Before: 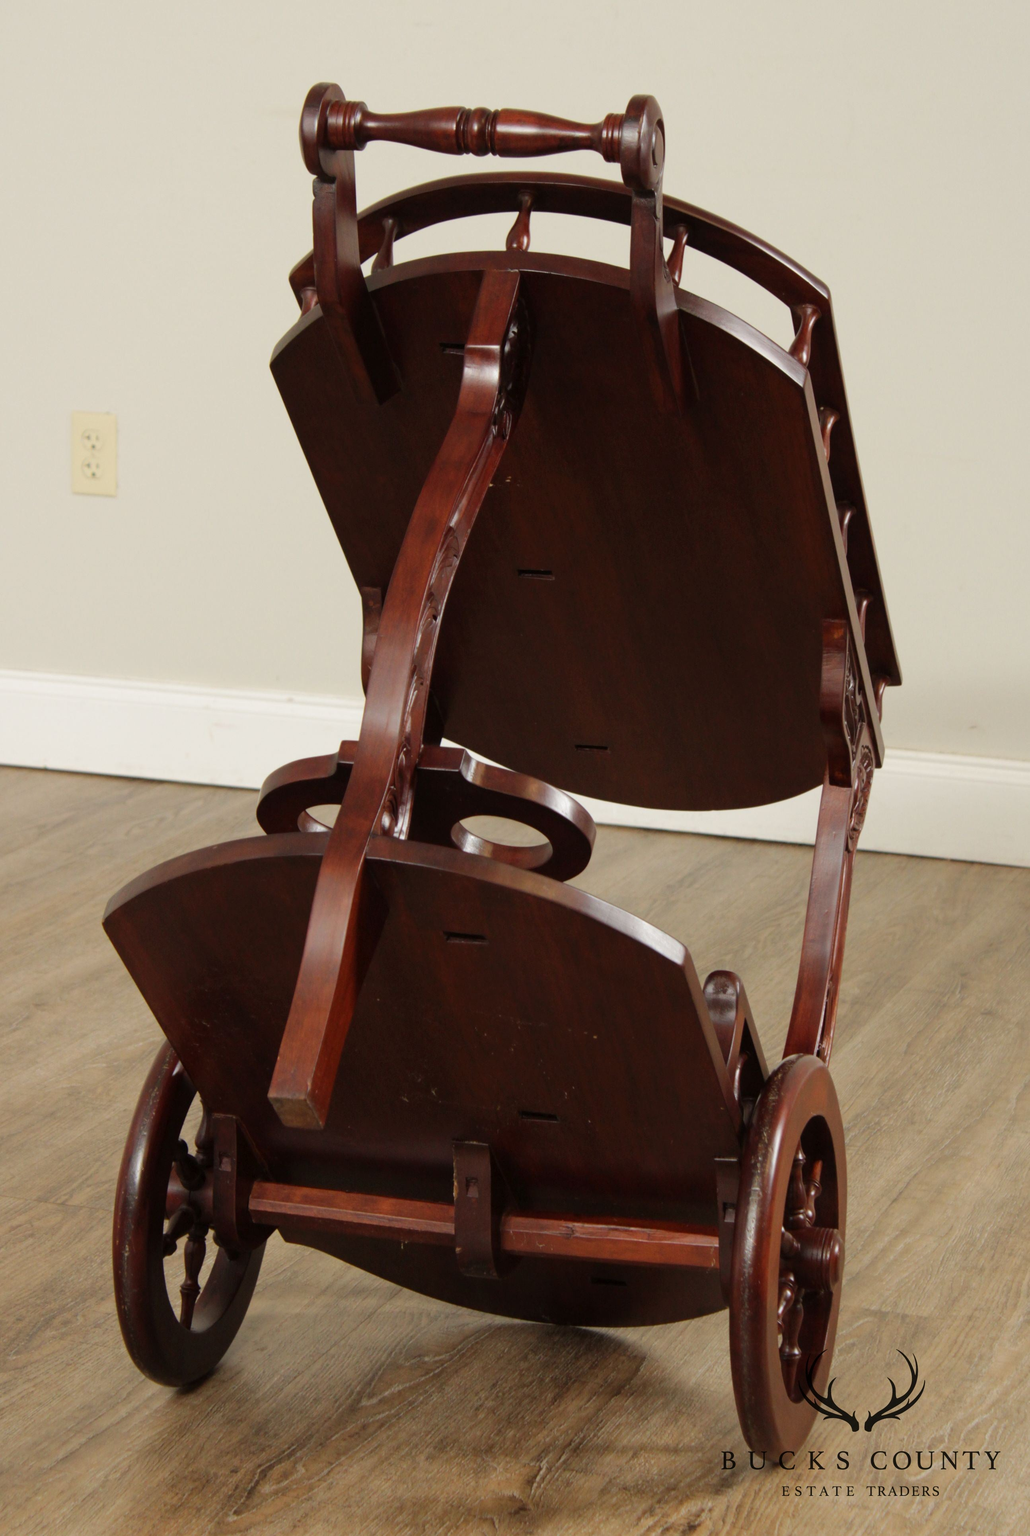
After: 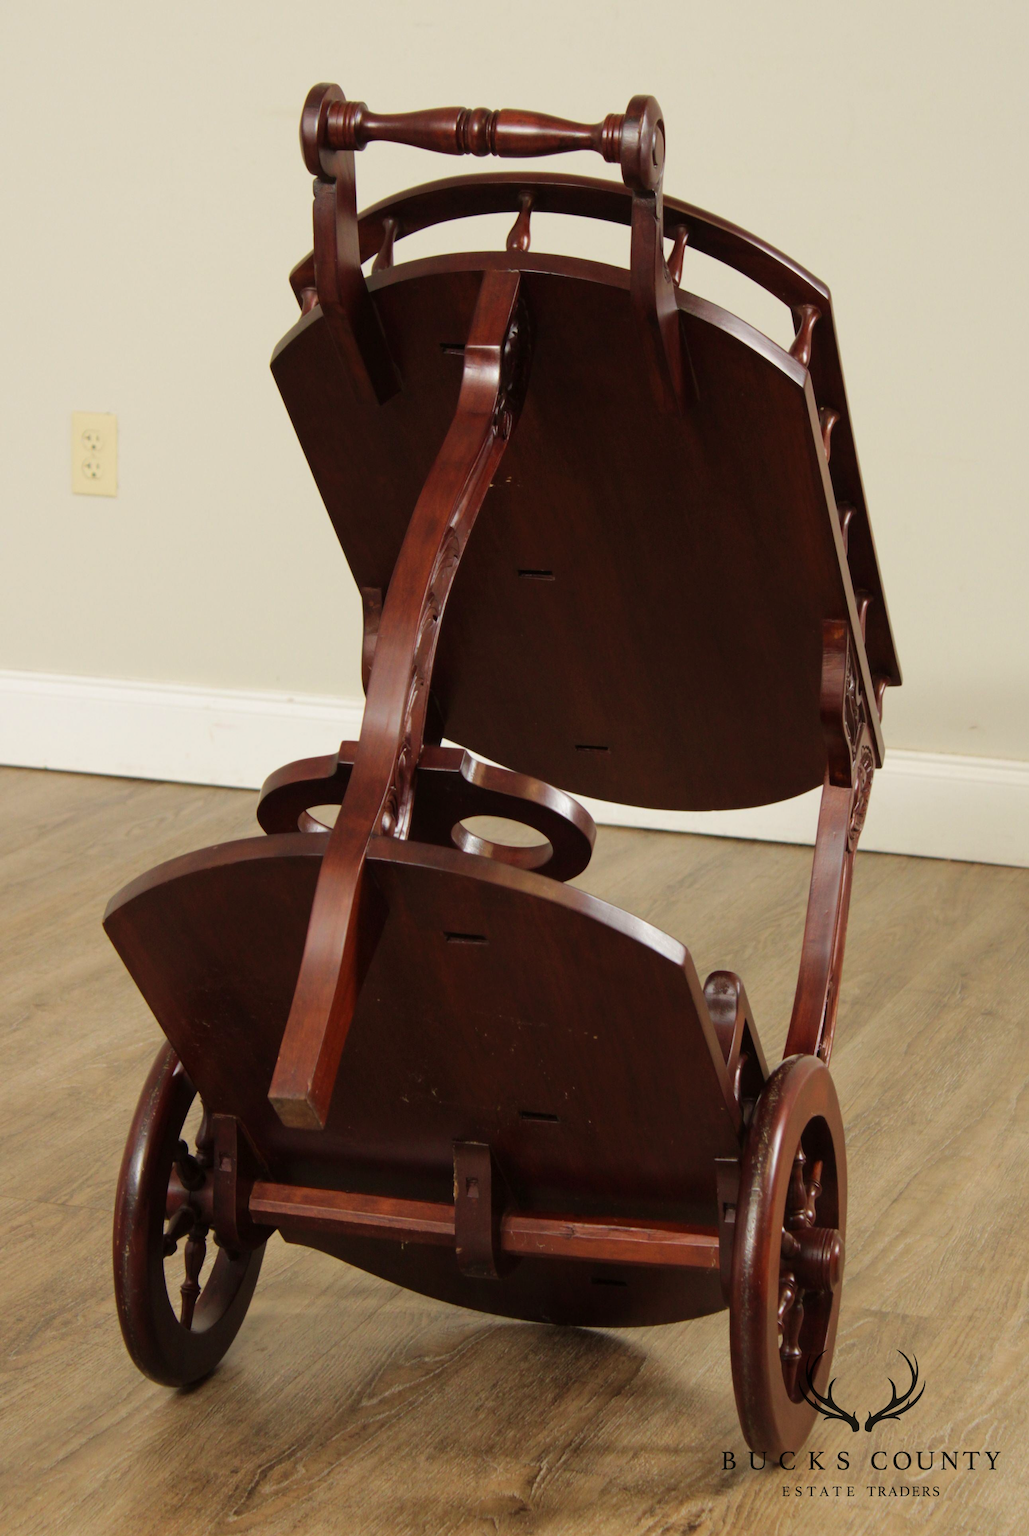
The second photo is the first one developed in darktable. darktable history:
white balance: emerald 1
velvia: on, module defaults
